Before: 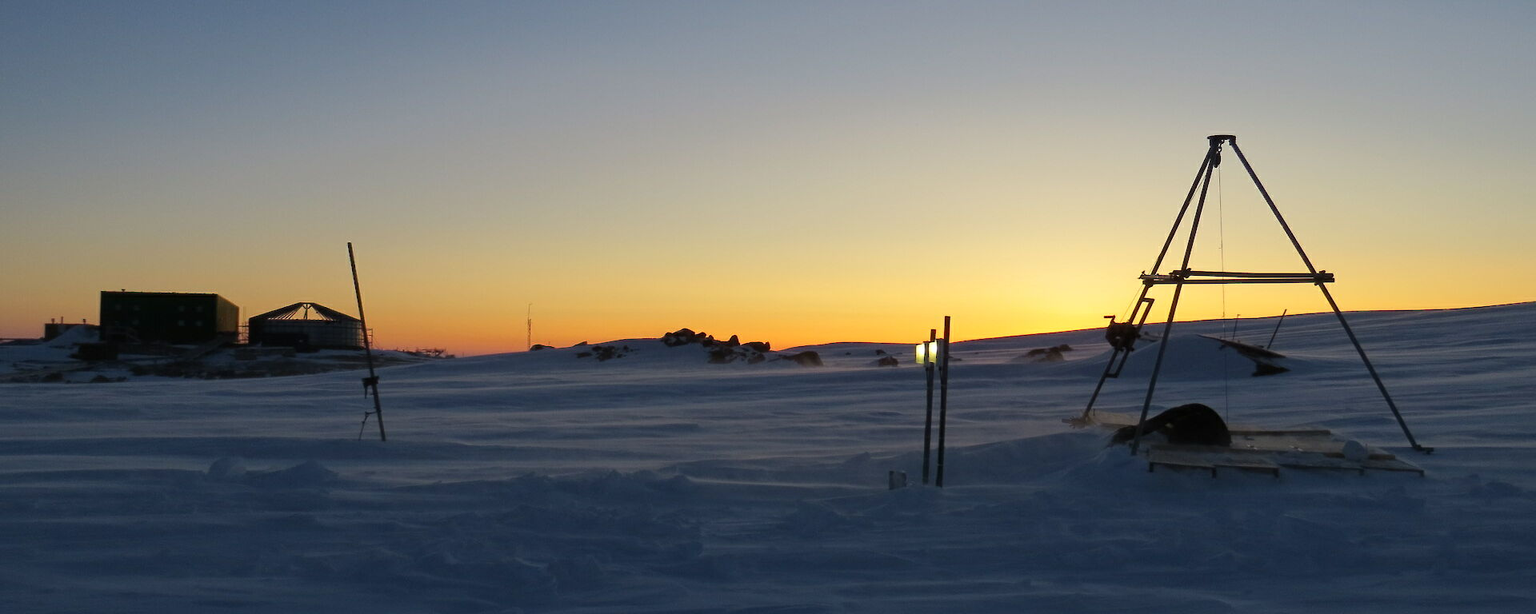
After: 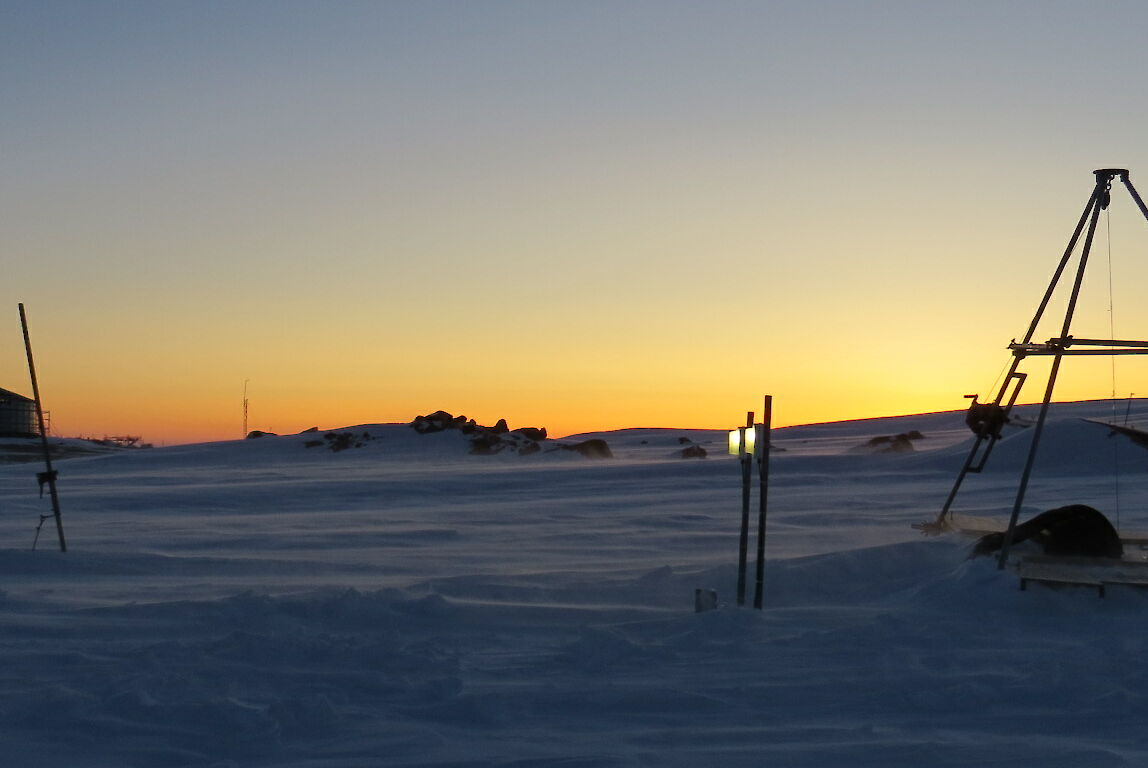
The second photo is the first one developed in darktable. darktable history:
crop and rotate: left 21.668%, right 18.528%
